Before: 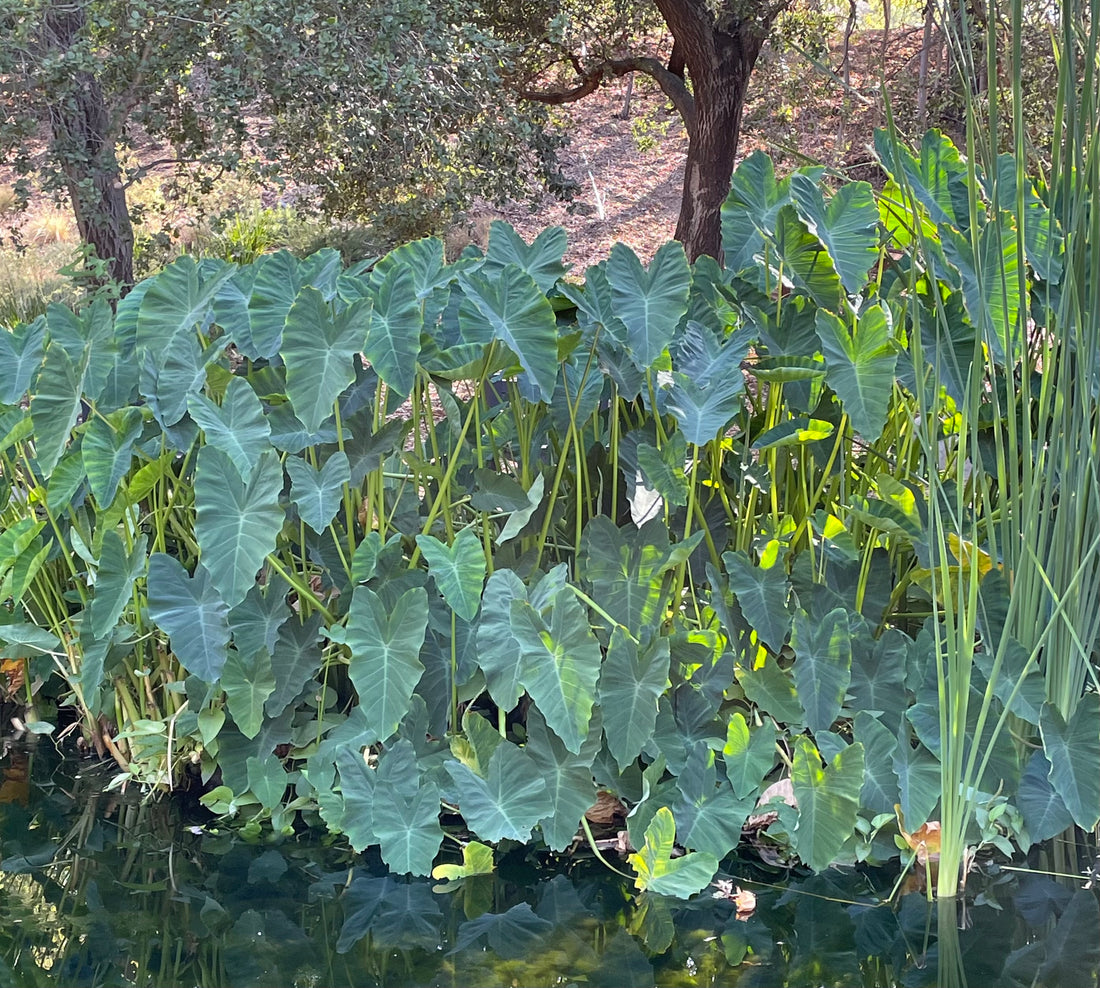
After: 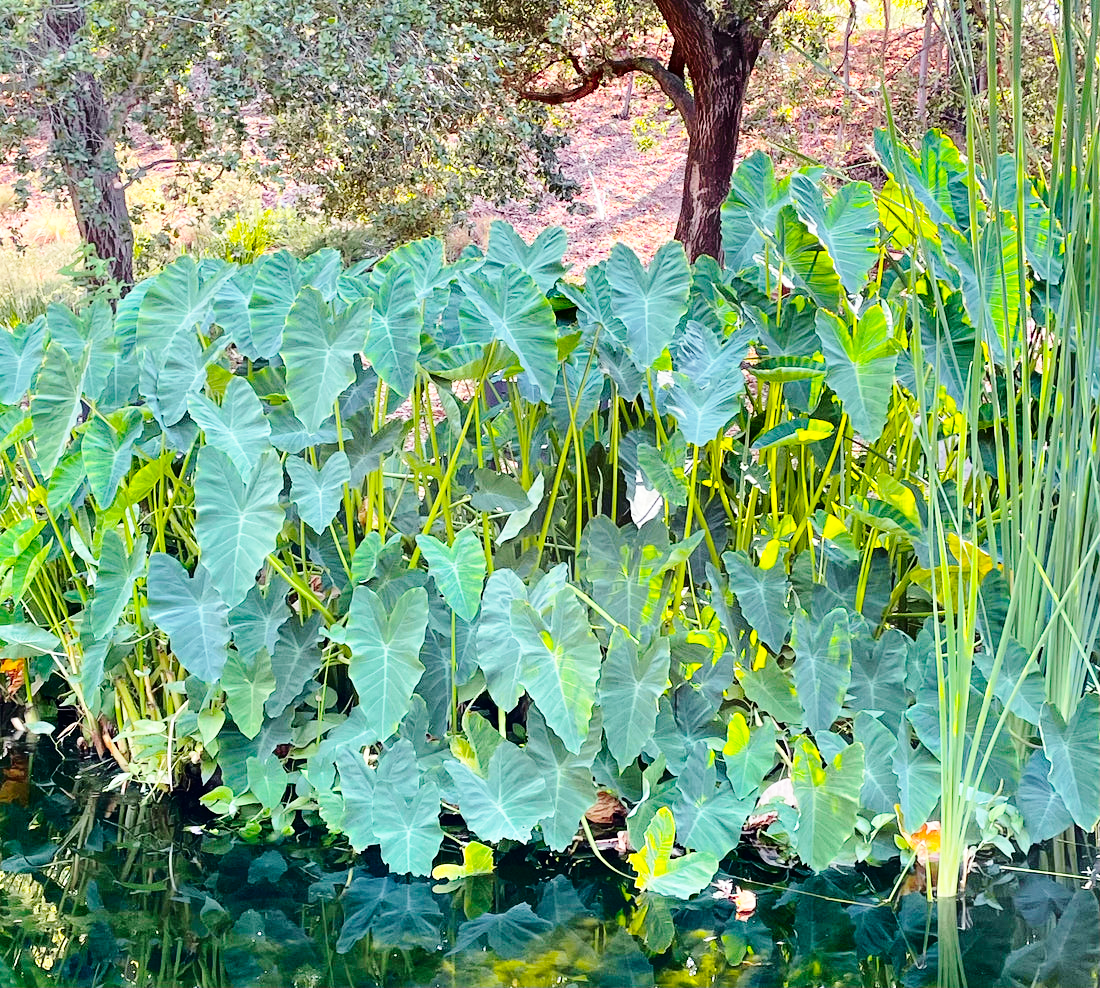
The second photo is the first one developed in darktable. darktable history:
color balance rgb: linear chroma grading › global chroma 15%, perceptual saturation grading › global saturation 30%
base curve: curves: ch0 [(0, 0) (0.028, 0.03) (0.121, 0.232) (0.46, 0.748) (0.859, 0.968) (1, 1)], preserve colors none
tone curve: curves: ch0 [(0.003, 0) (0.066, 0.023) (0.149, 0.094) (0.264, 0.238) (0.395, 0.421) (0.517, 0.56) (0.688, 0.743) (0.813, 0.846) (1, 1)]; ch1 [(0, 0) (0.164, 0.115) (0.337, 0.332) (0.39, 0.398) (0.464, 0.461) (0.501, 0.5) (0.507, 0.503) (0.534, 0.537) (0.577, 0.59) (0.652, 0.681) (0.733, 0.749) (0.811, 0.796) (1, 1)]; ch2 [(0, 0) (0.337, 0.382) (0.464, 0.476) (0.501, 0.502) (0.527, 0.54) (0.551, 0.565) (0.6, 0.59) (0.687, 0.675) (1, 1)], color space Lab, independent channels, preserve colors none
